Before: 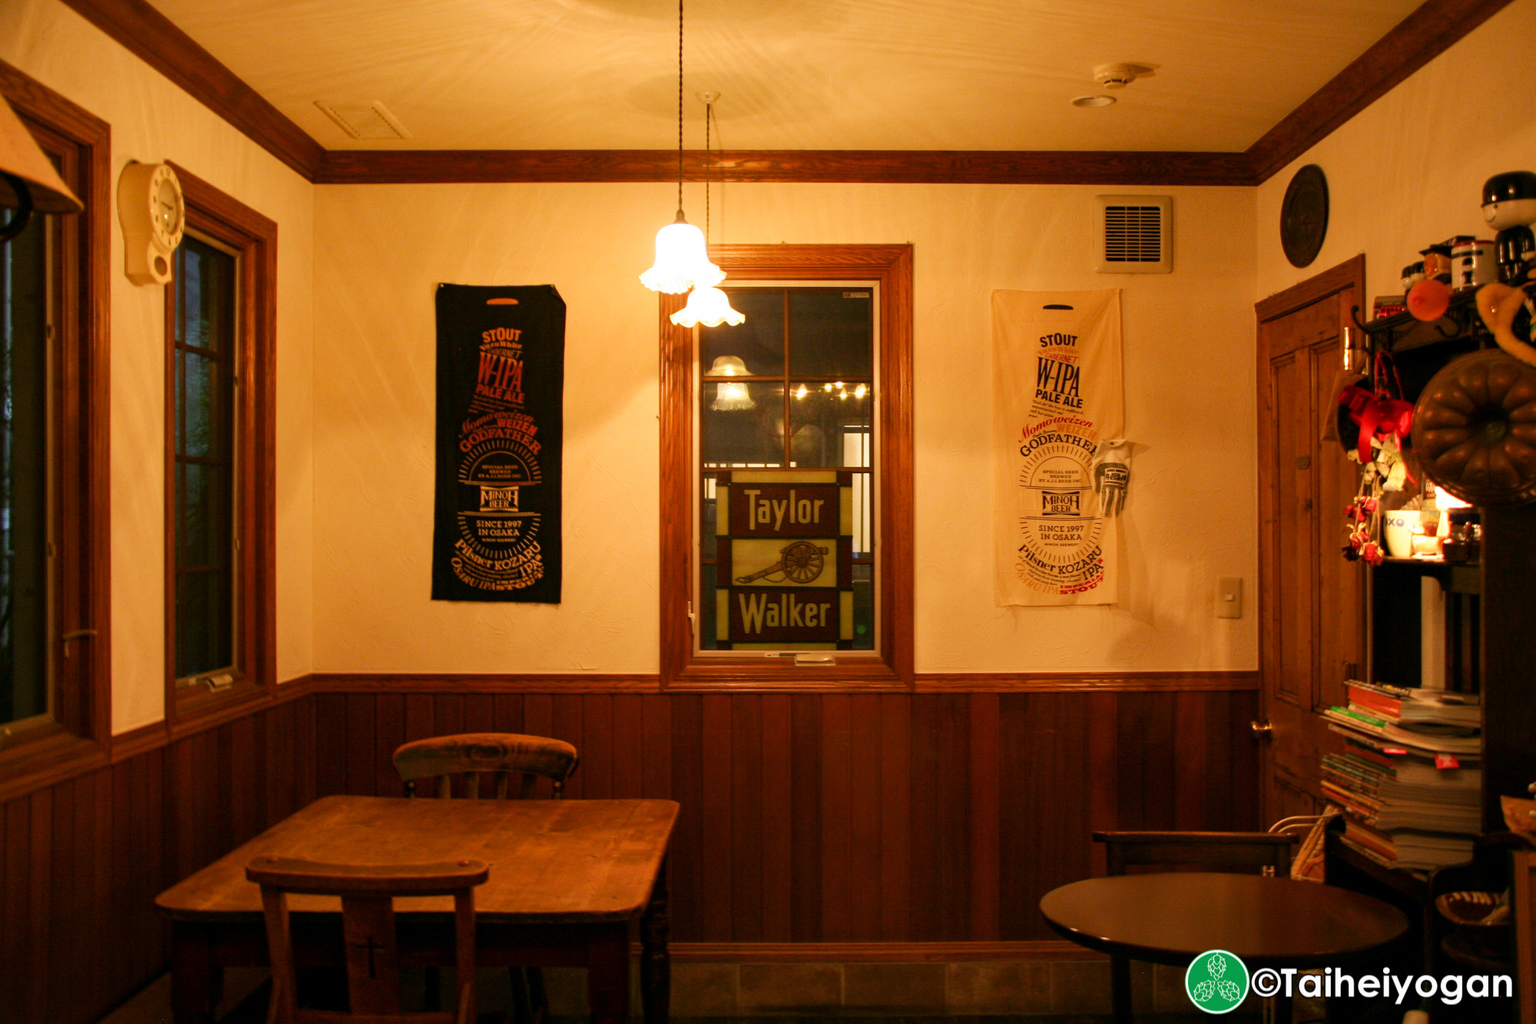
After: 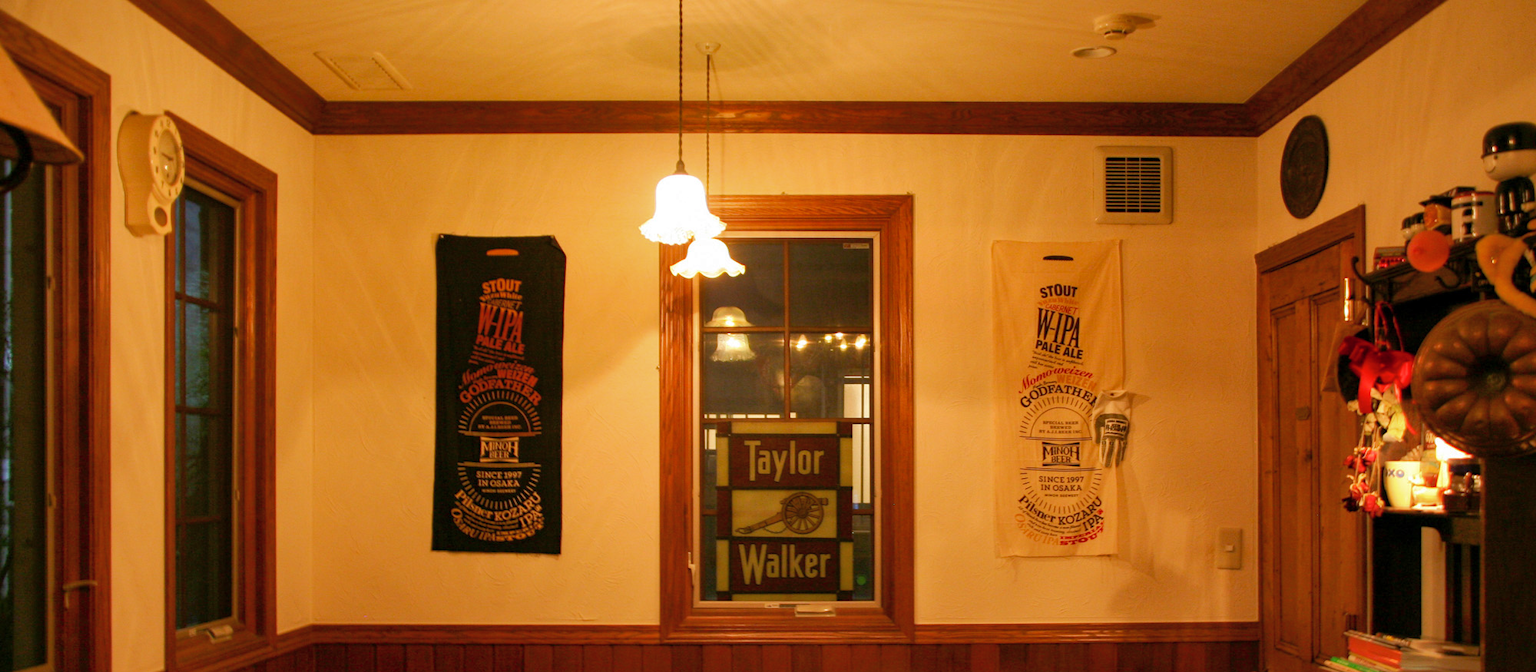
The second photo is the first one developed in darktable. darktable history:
crop and rotate: top 4.848%, bottom 29.503%
white balance: emerald 1
shadows and highlights: on, module defaults
